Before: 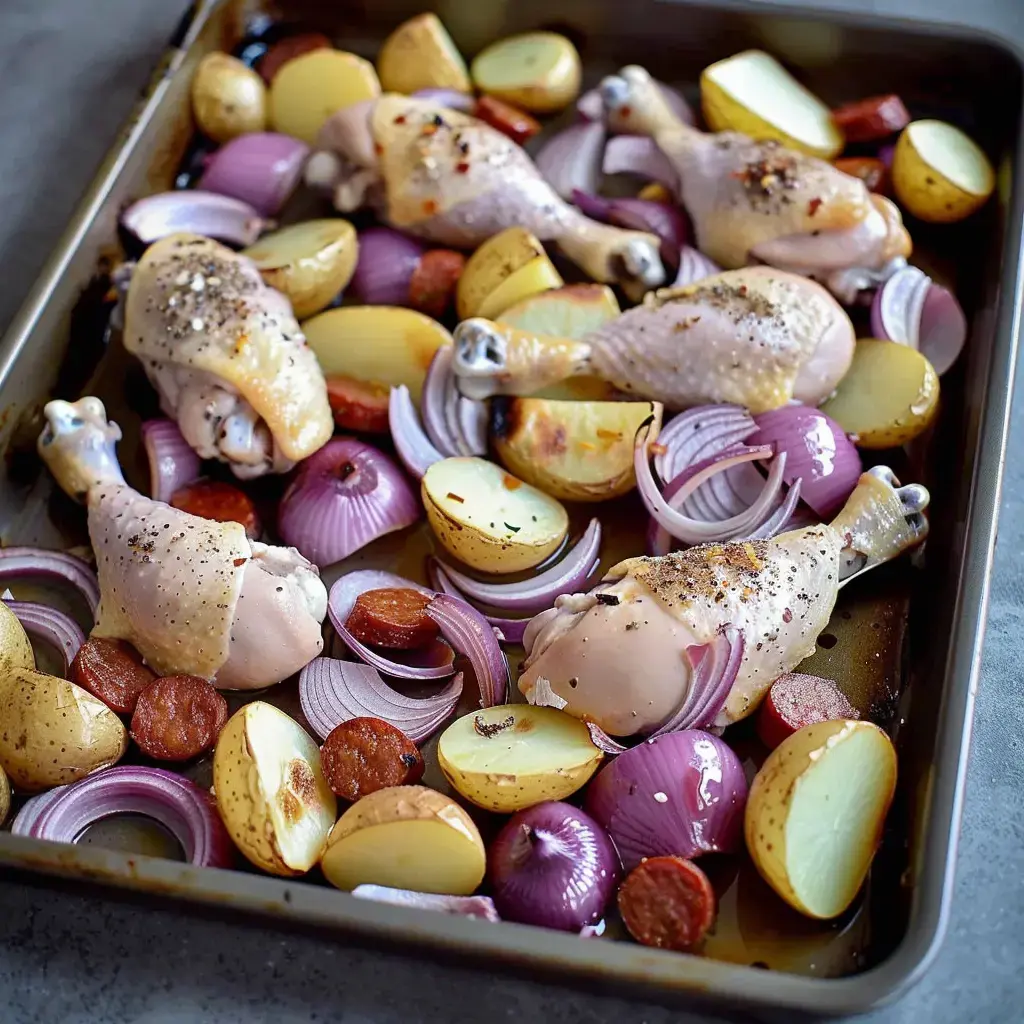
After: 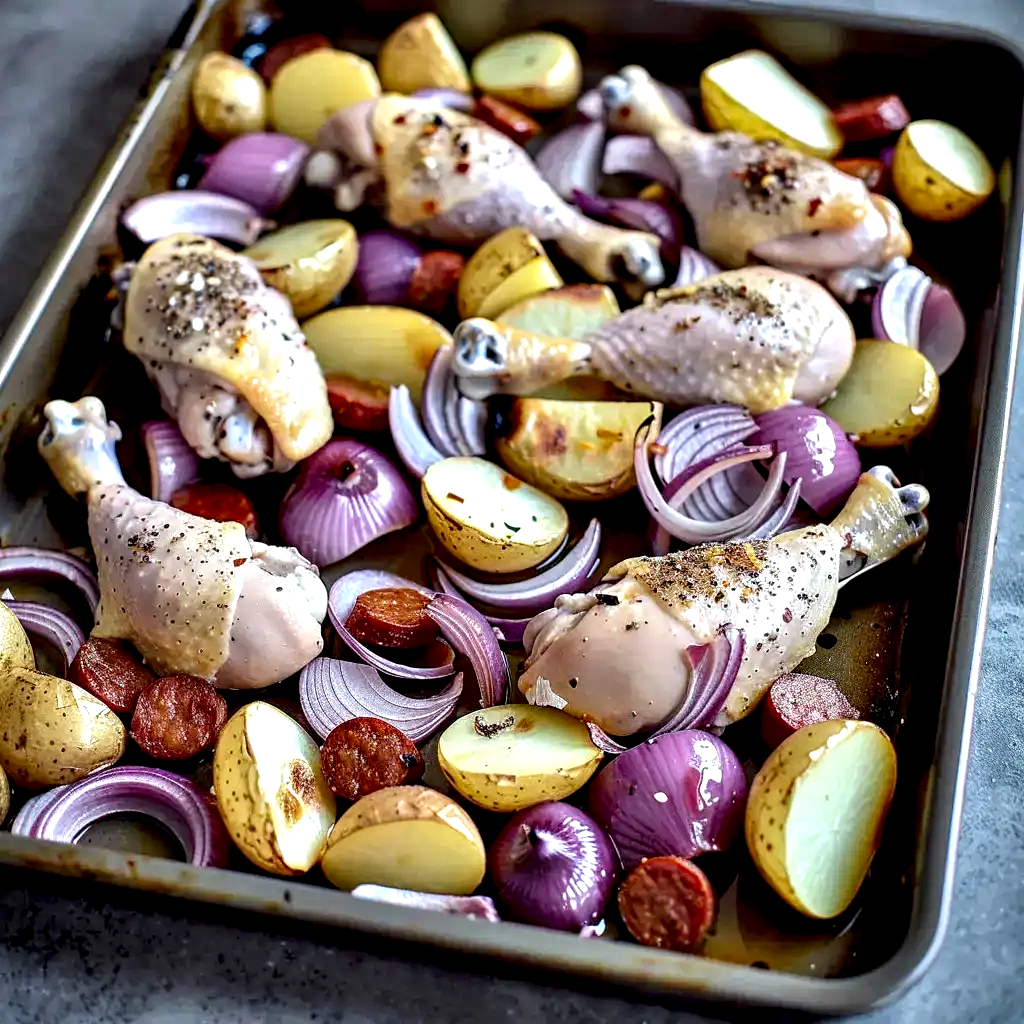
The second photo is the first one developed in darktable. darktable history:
local contrast: detail 130%
contrast equalizer: octaves 7, y [[0.6 ×6], [0.55 ×6], [0 ×6], [0 ×6], [0 ×6]]
